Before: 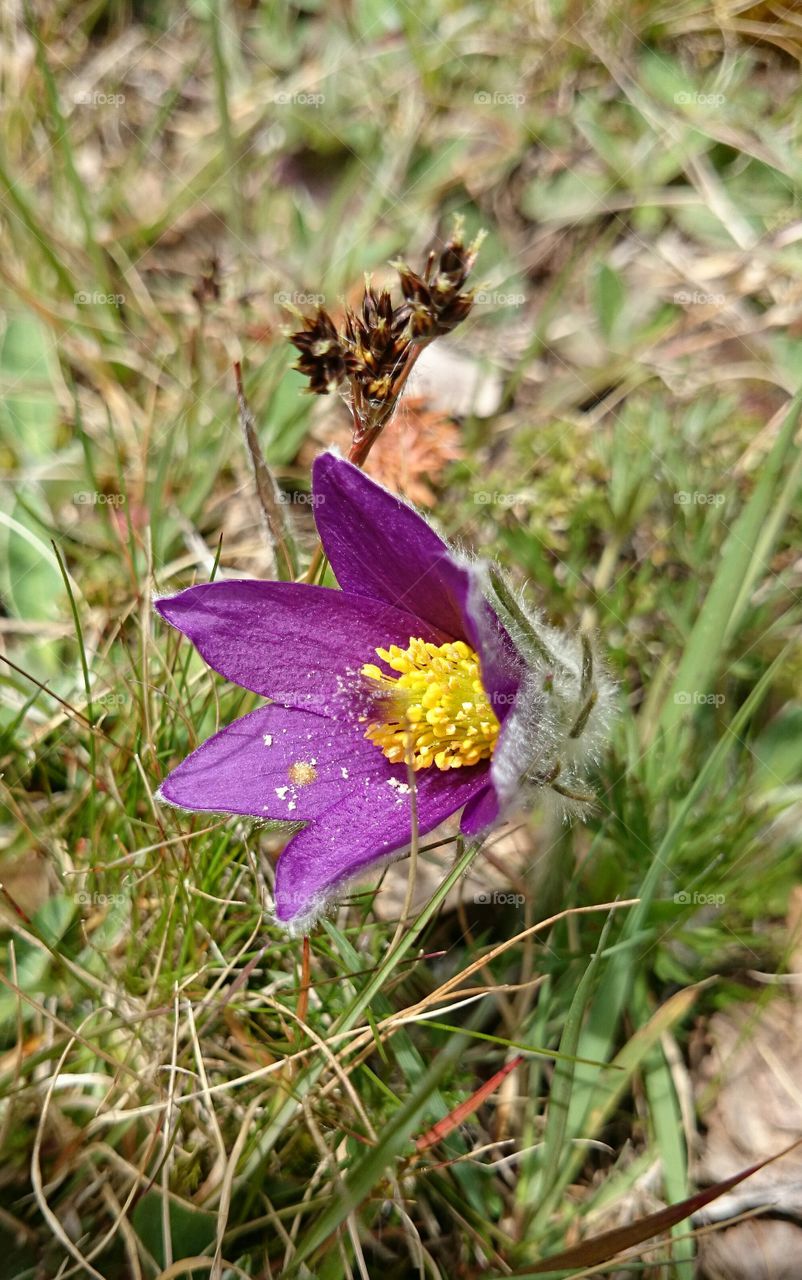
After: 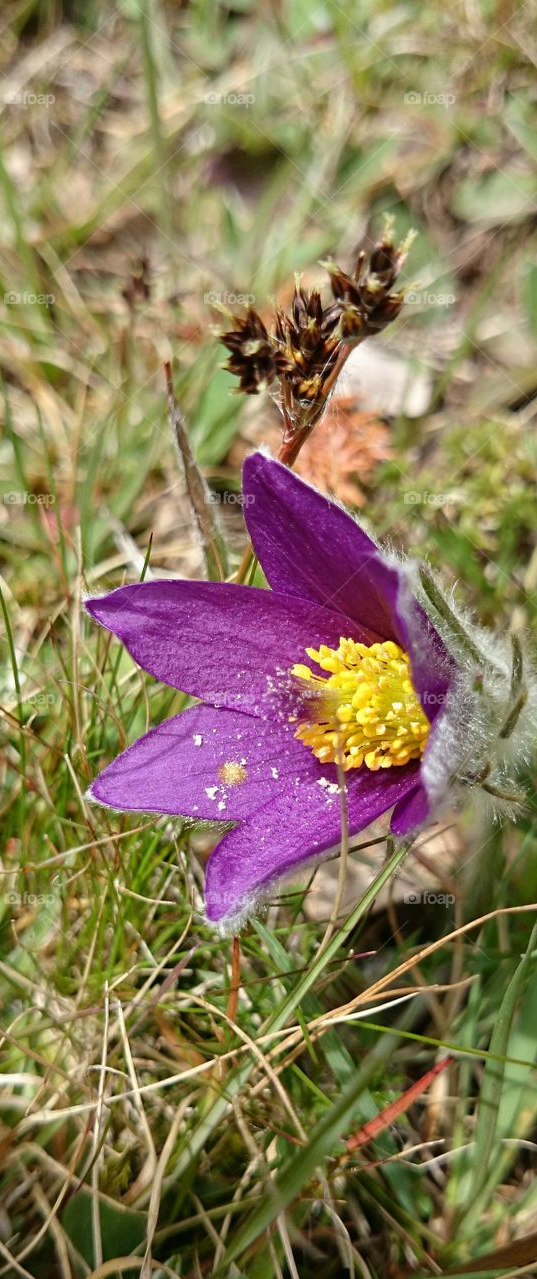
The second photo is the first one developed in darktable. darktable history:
crop and rotate: left 8.781%, right 24.233%
